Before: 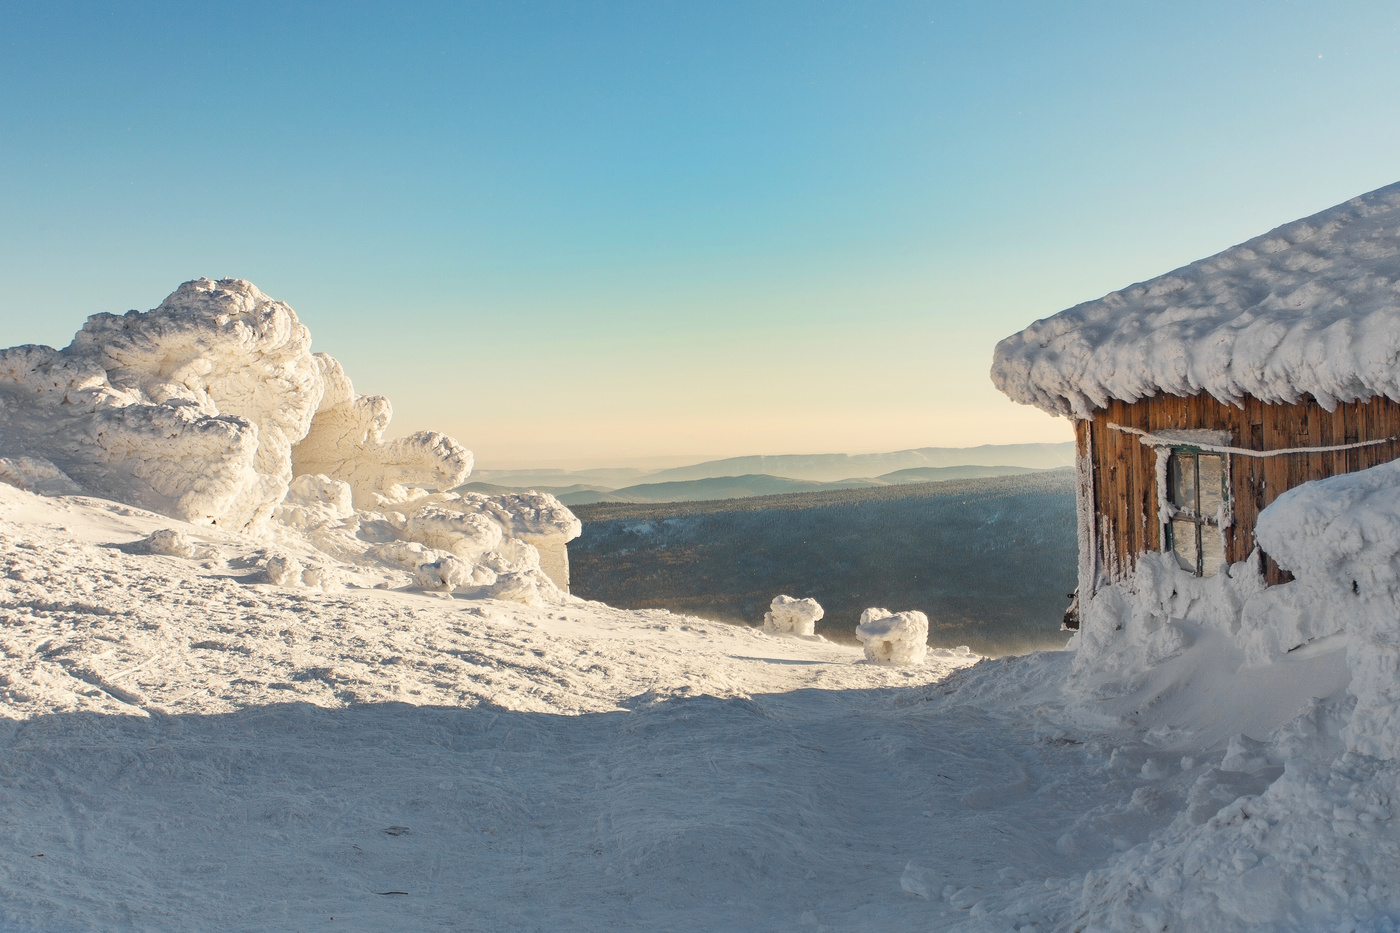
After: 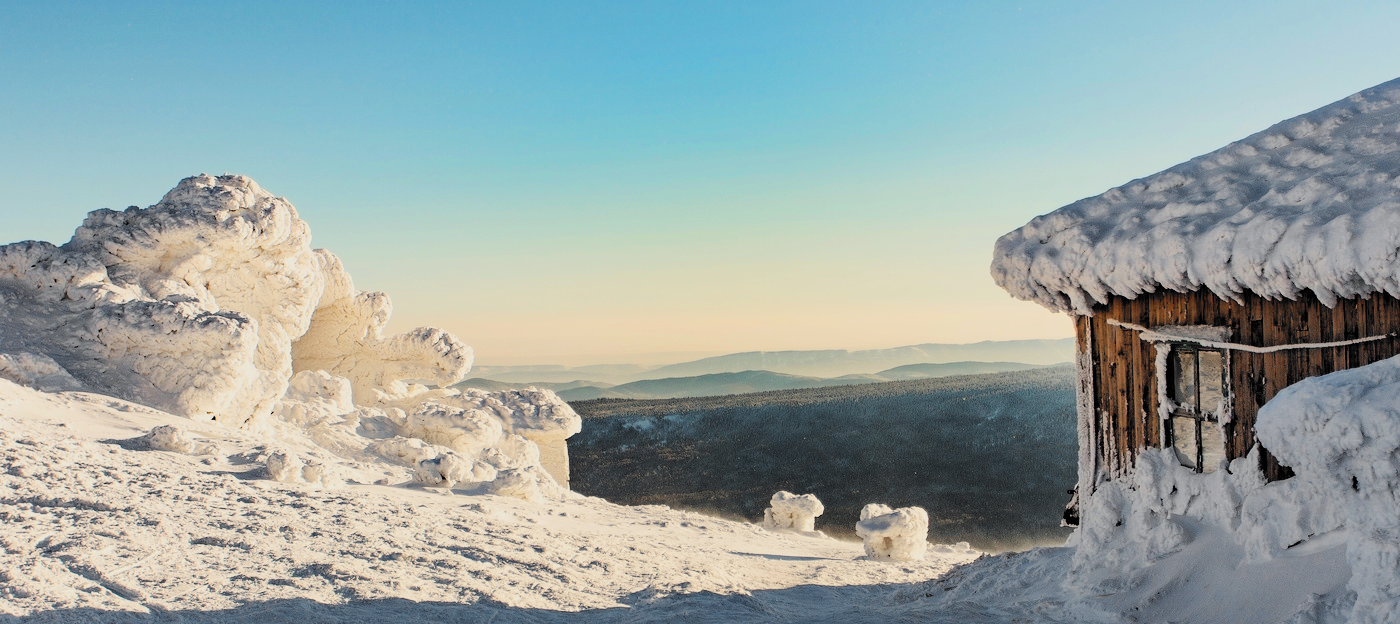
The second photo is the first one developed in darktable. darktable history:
filmic rgb: black relative exposure -5.14 EV, white relative exposure 3.96 EV, hardness 2.89, contrast 1.401, highlights saturation mix -31.05%, color science v6 (2022), iterations of high-quality reconstruction 0
crop: top 11.179%, bottom 21.935%
color balance rgb: perceptual saturation grading › global saturation 0.418%, global vibrance 9.762%
haze removal: compatibility mode true, adaptive false
